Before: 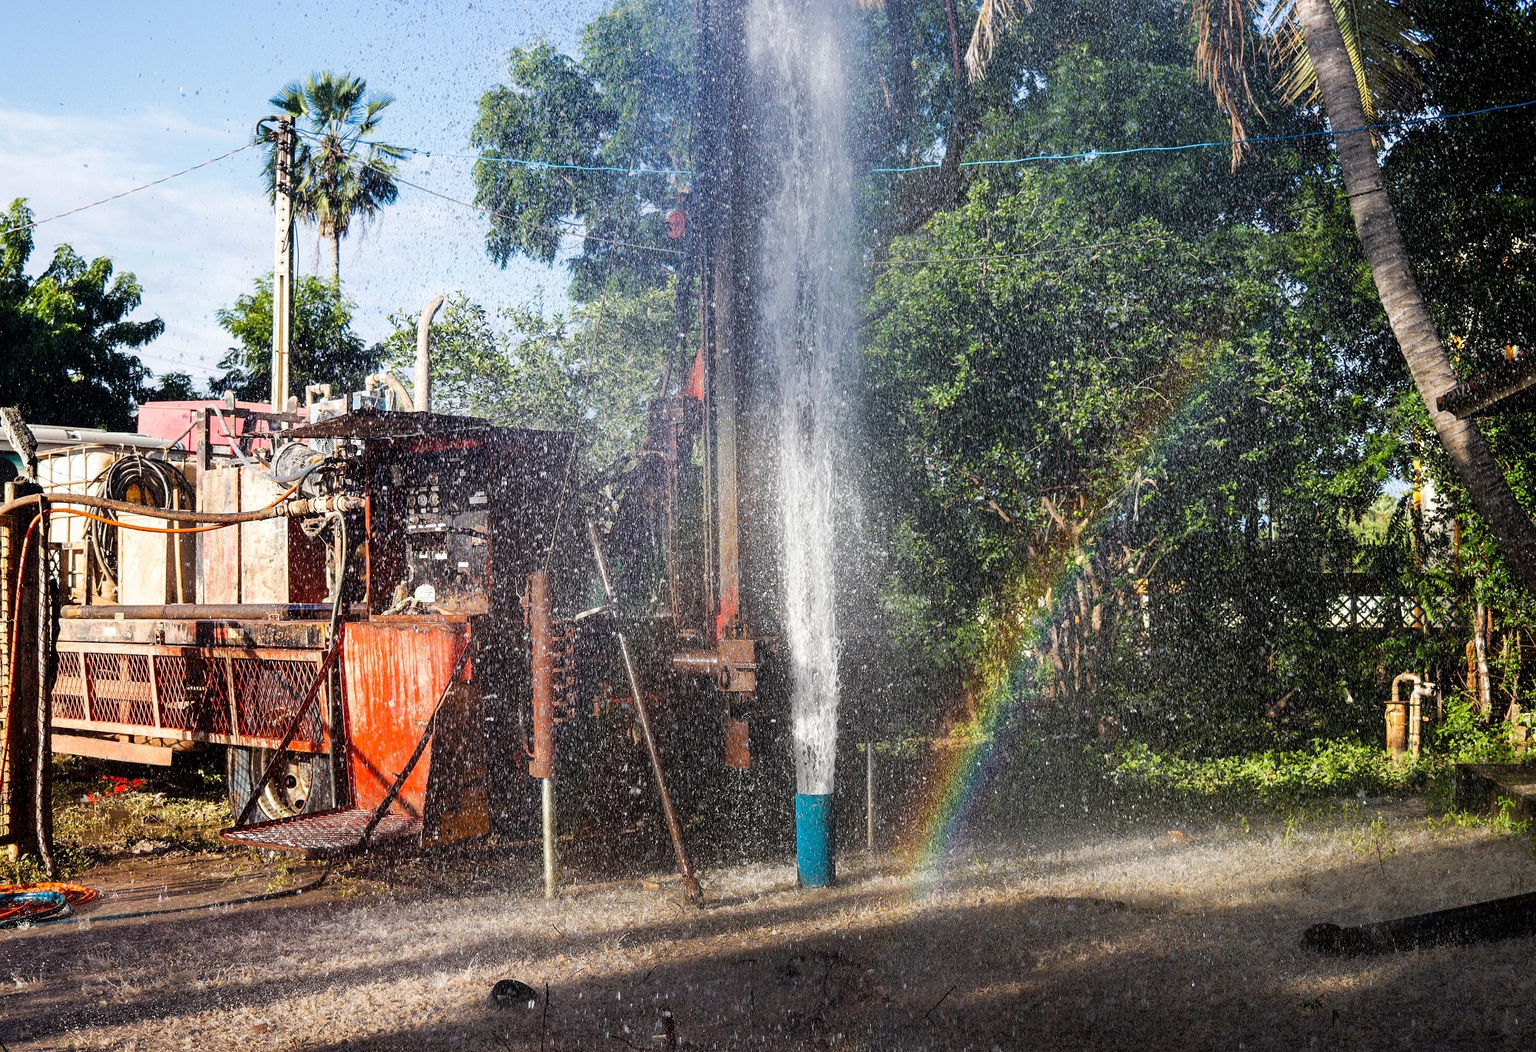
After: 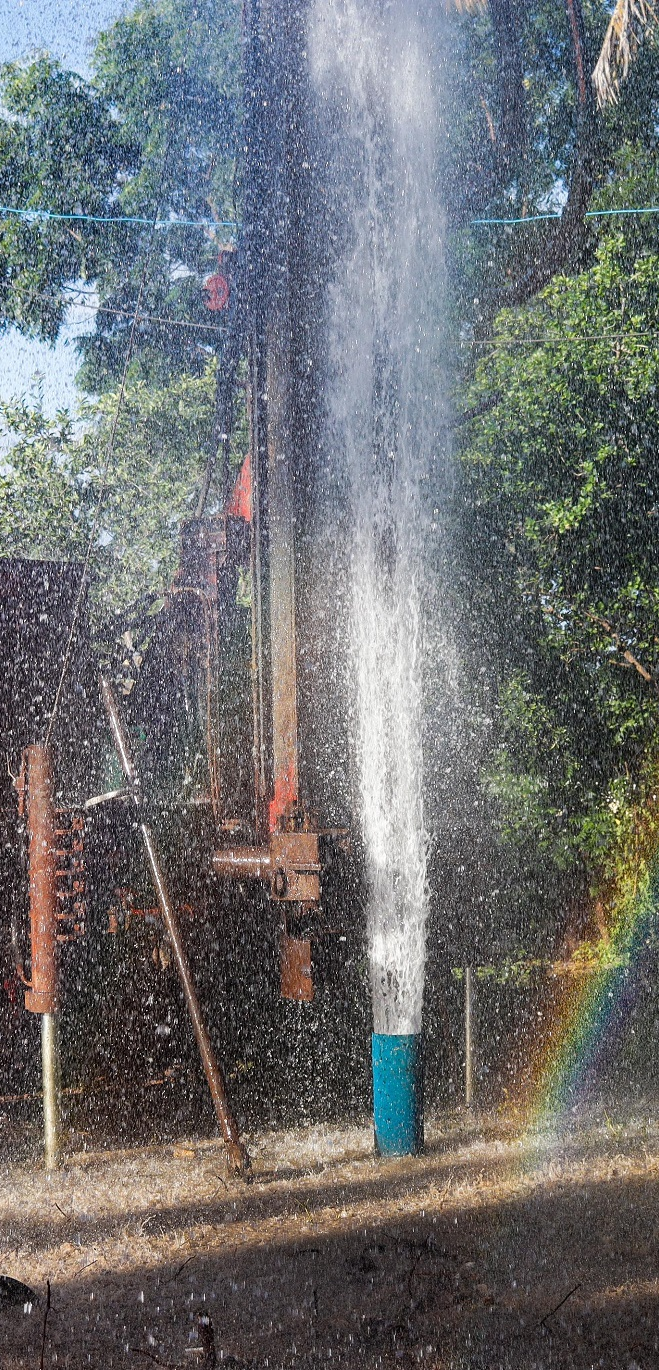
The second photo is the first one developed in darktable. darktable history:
crop: left 33.232%, right 33.807%
